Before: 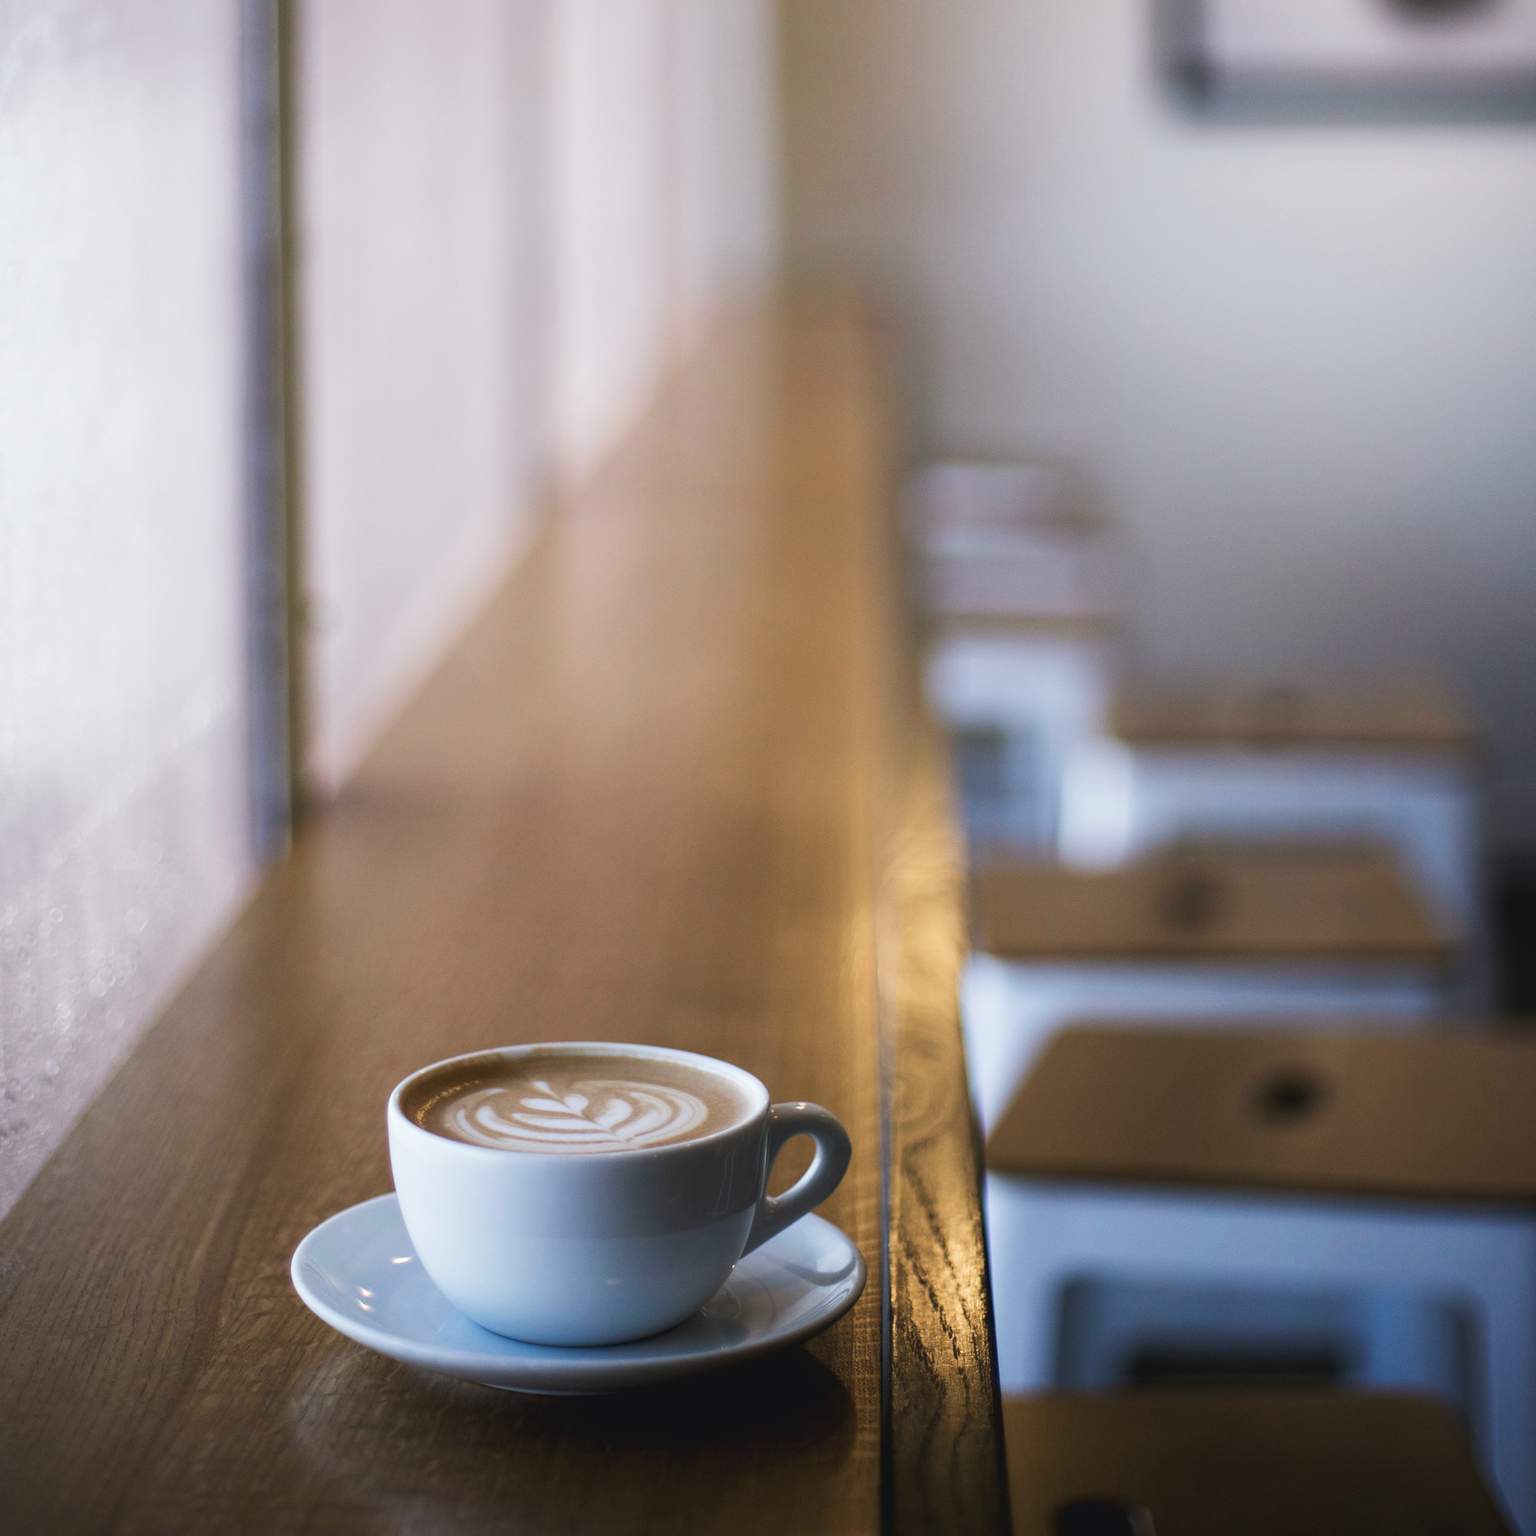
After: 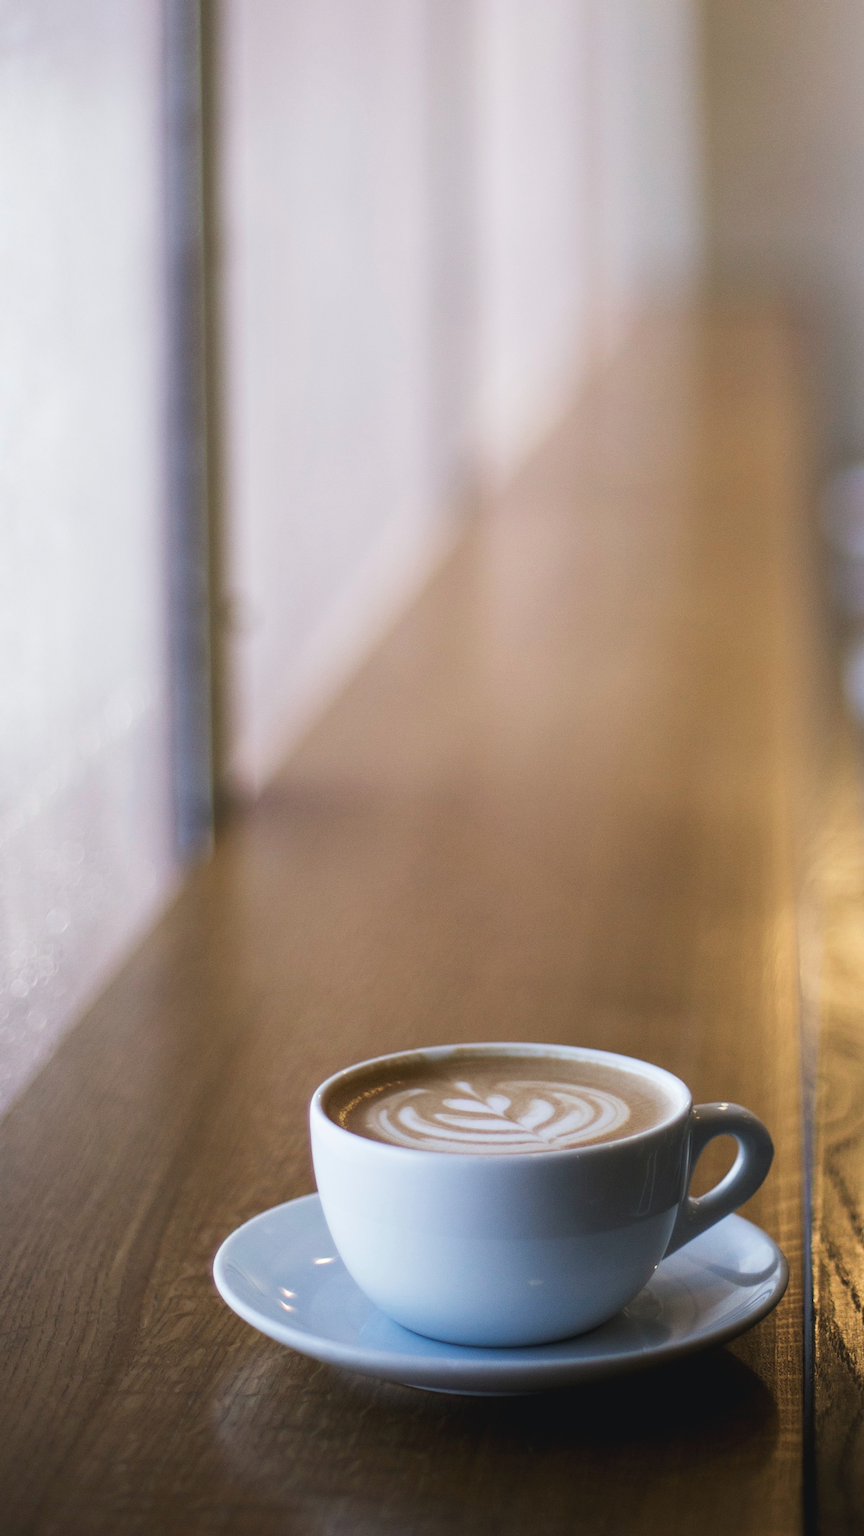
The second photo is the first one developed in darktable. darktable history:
crop: left 5.114%, right 38.589%
